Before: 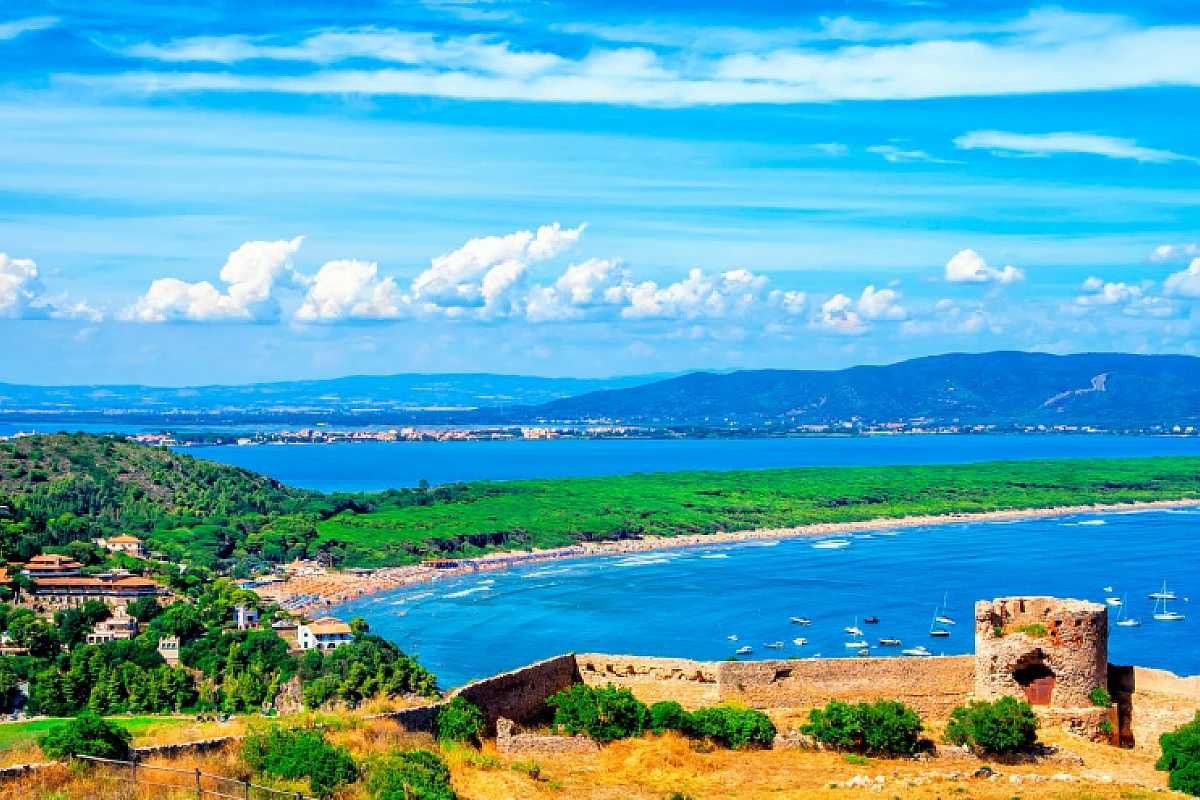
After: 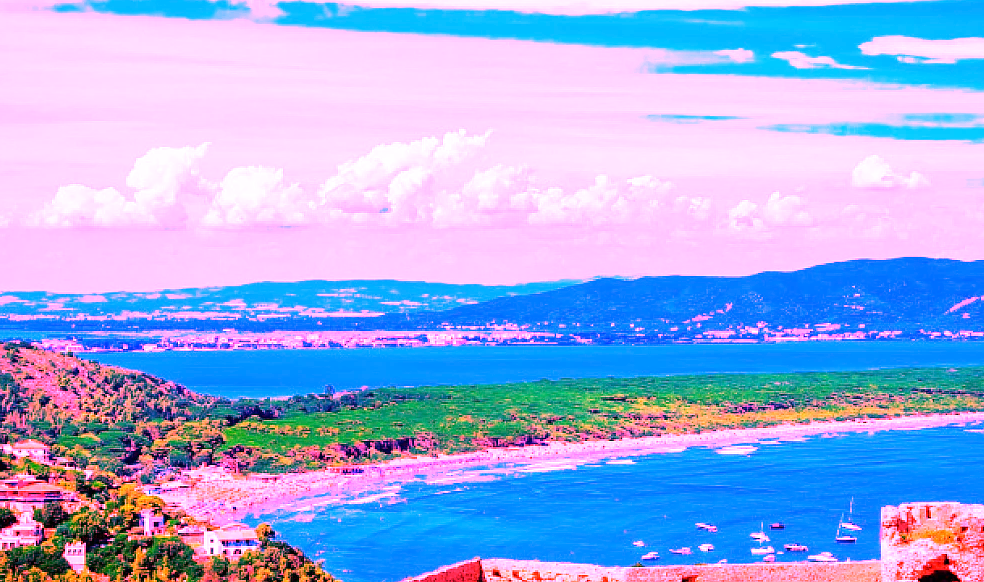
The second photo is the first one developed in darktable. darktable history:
white balance: red 4.26, blue 1.802
crop: left 7.856%, top 11.836%, right 10.12%, bottom 15.387%
